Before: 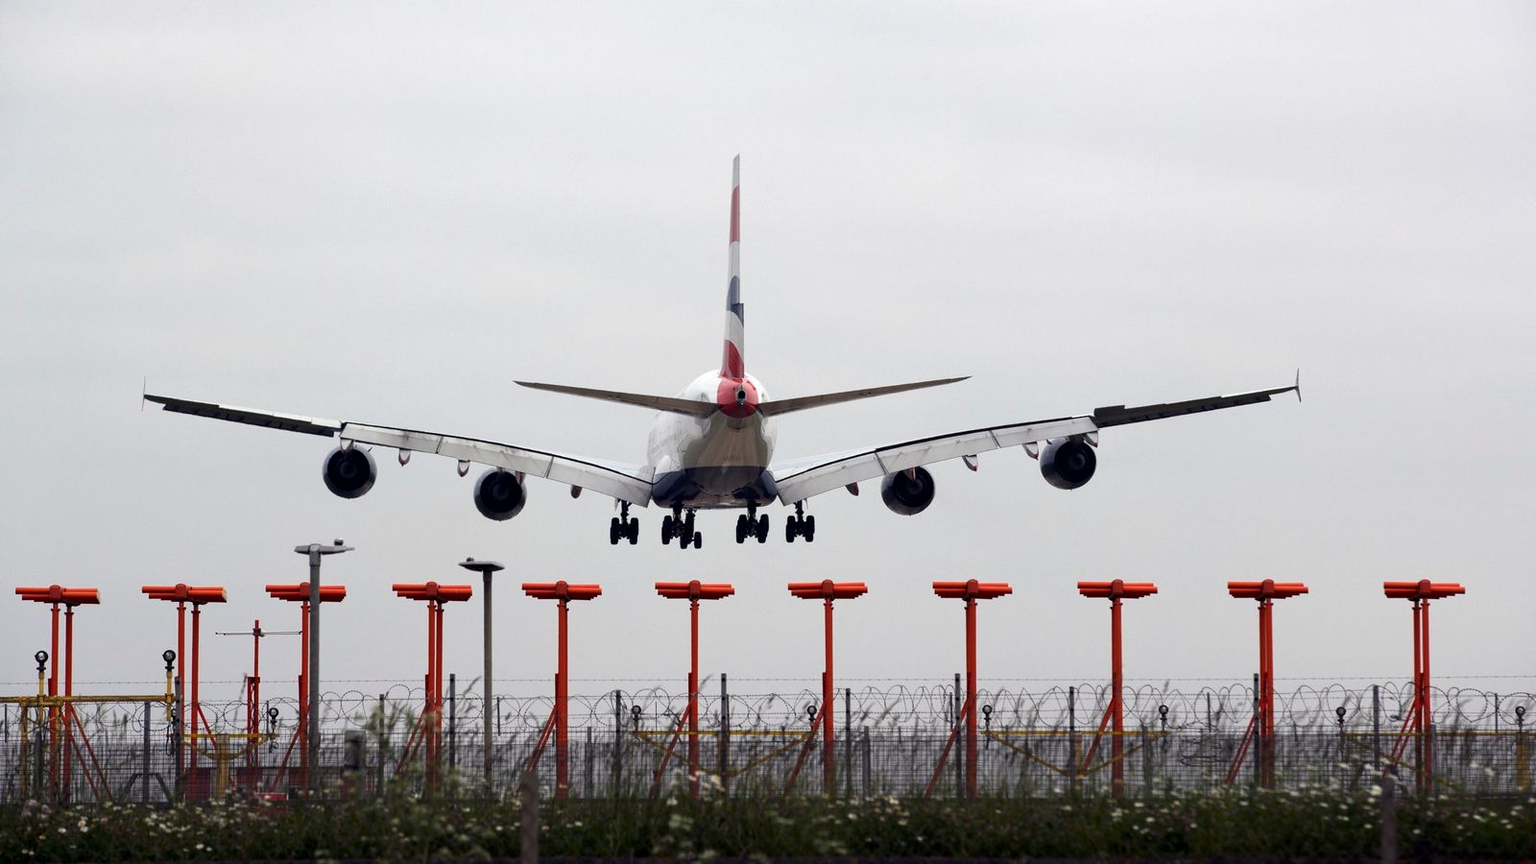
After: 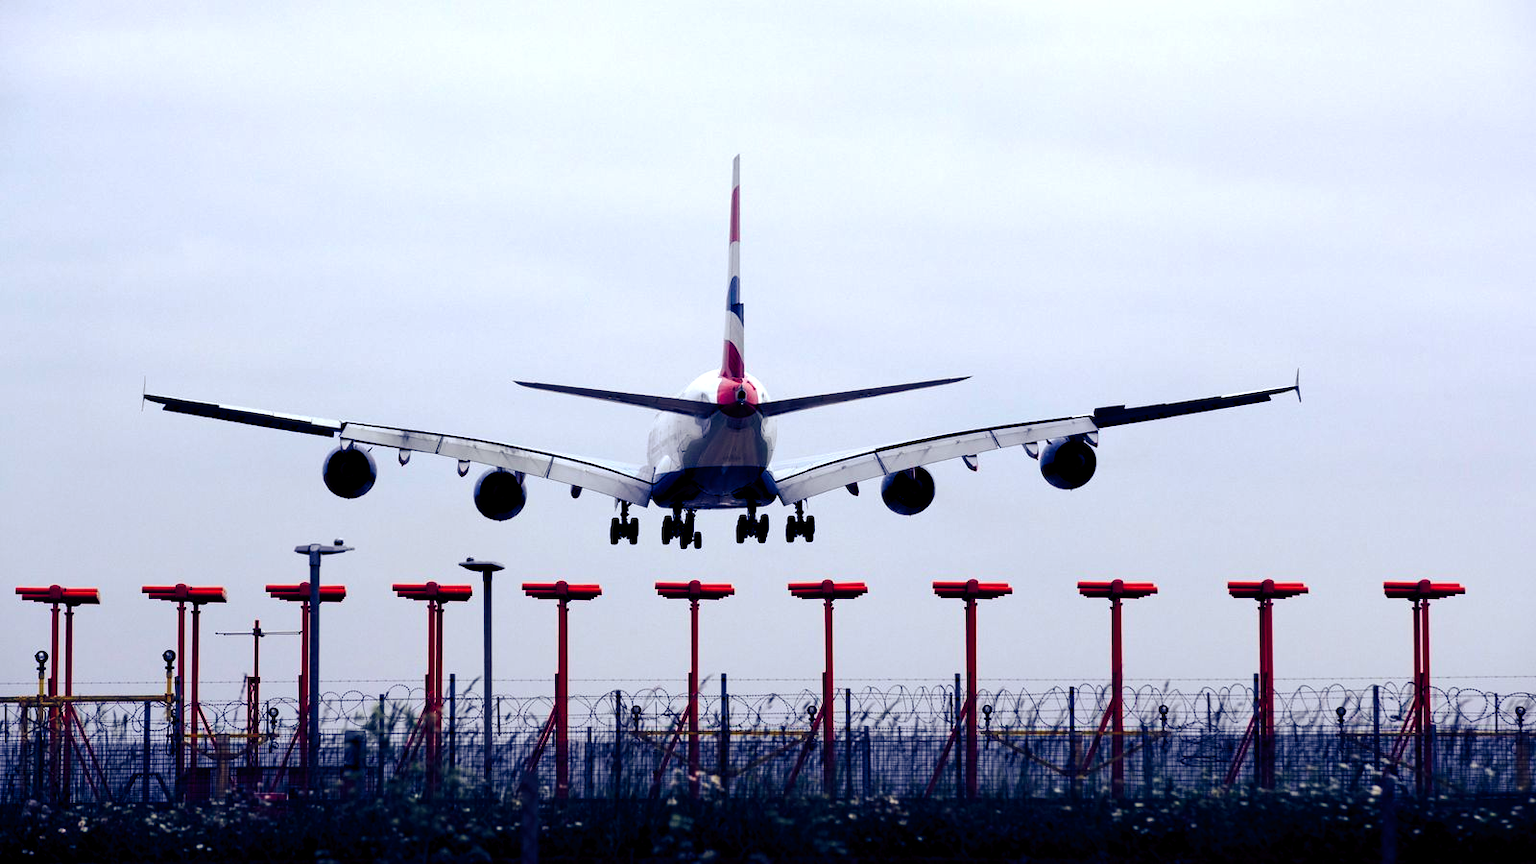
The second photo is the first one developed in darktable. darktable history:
tone curve: curves: ch0 [(0, 0) (0.003, 0.008) (0.011, 0.011) (0.025, 0.014) (0.044, 0.021) (0.069, 0.029) (0.1, 0.042) (0.136, 0.06) (0.177, 0.09) (0.224, 0.126) (0.277, 0.177) (0.335, 0.243) (0.399, 0.31) (0.468, 0.388) (0.543, 0.484) (0.623, 0.585) (0.709, 0.683) (0.801, 0.775) (0.898, 0.873) (1, 1)], preserve colors none
color balance rgb: shadows lift › luminance -41.13%, shadows lift › chroma 14.13%, shadows lift › hue 260°, power › luminance -3.76%, power › chroma 0.56%, power › hue 40.37°, highlights gain › luminance 16.81%, highlights gain › chroma 2.94%, highlights gain › hue 260°, global offset › luminance -0.29%, global offset › chroma 0.31%, global offset › hue 260°, perceptual saturation grading › global saturation 20%, perceptual saturation grading › highlights -13.92%, perceptual saturation grading › shadows 50%
